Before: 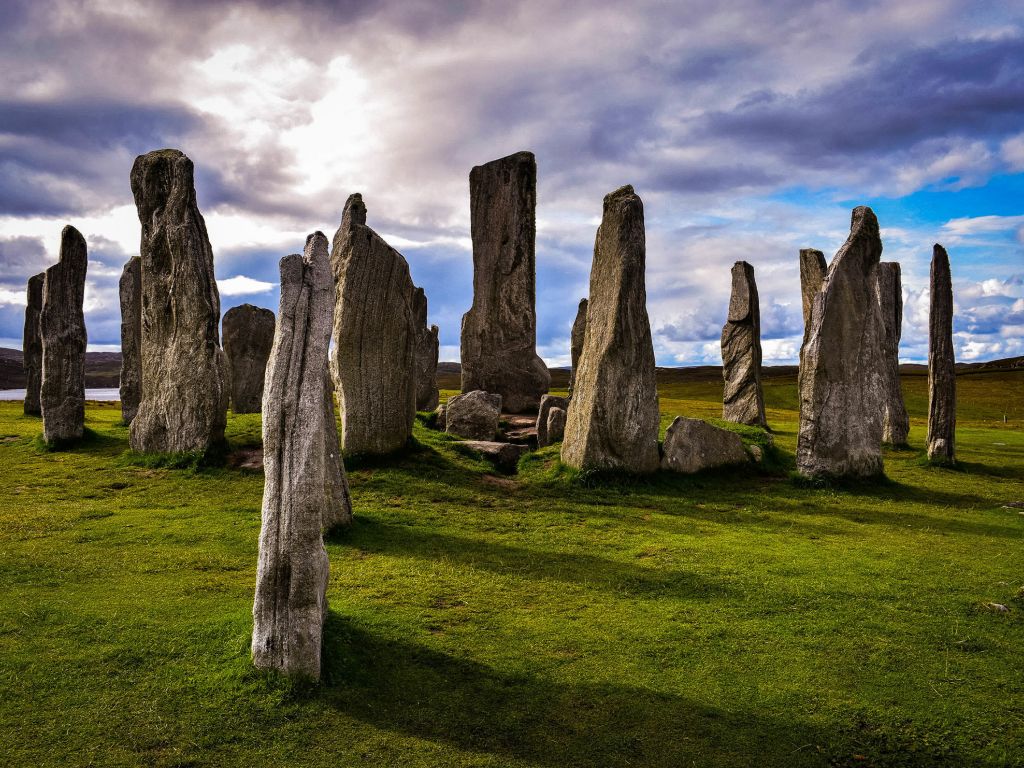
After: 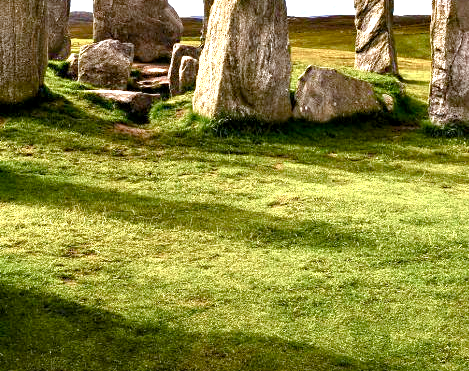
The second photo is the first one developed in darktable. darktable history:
color balance rgb: perceptual saturation grading › global saturation 20%, perceptual saturation grading › highlights -50%, perceptual saturation grading › shadows 30%
crop: left 35.976%, top 45.819%, right 18.162%, bottom 5.807%
exposure: black level correction 0.001, exposure 2 EV, compensate highlight preservation false
